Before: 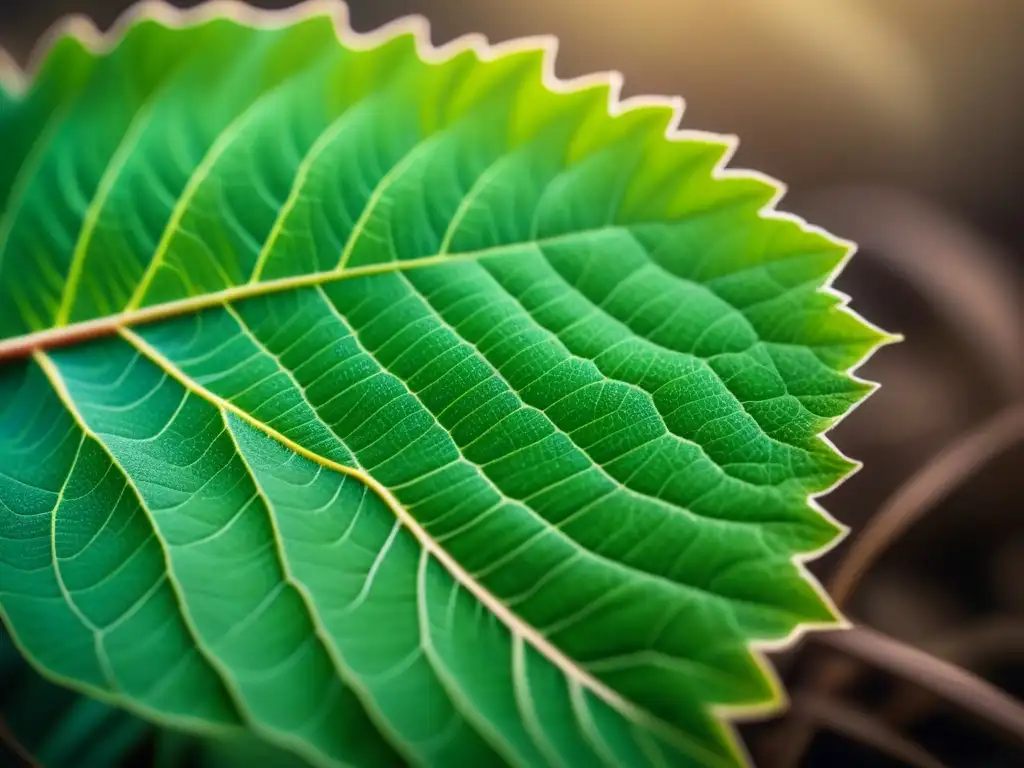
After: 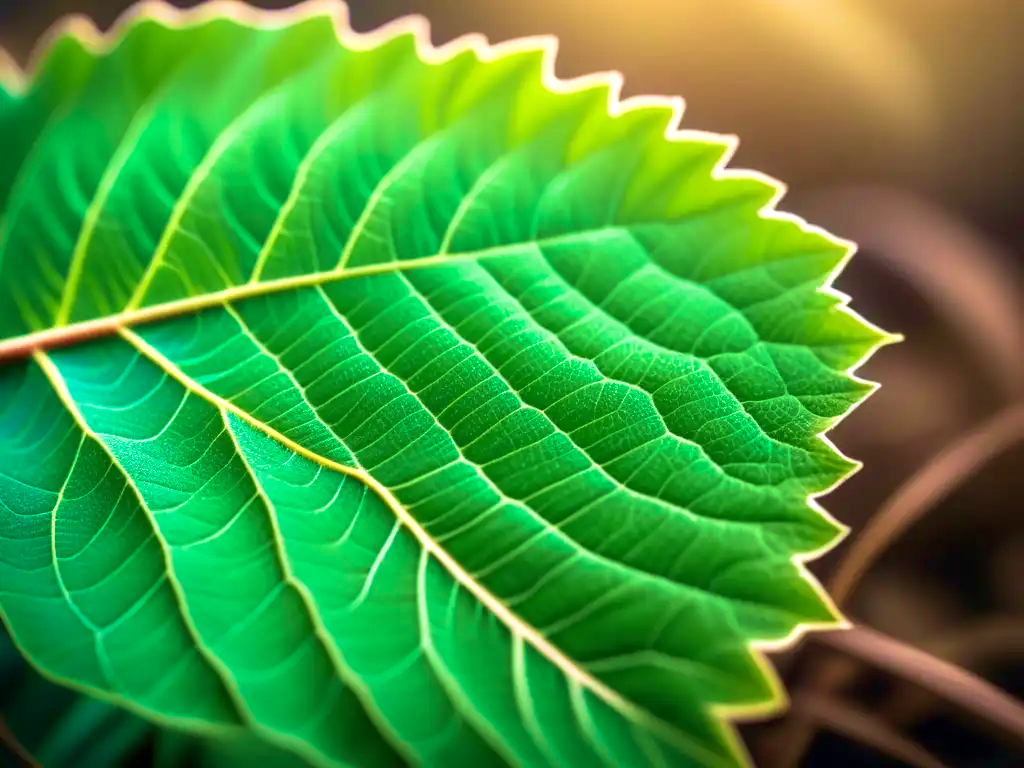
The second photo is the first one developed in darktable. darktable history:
velvia: strength 66.96%, mid-tones bias 0.976
exposure: black level correction 0.001, exposure 0.498 EV, compensate highlight preservation false
